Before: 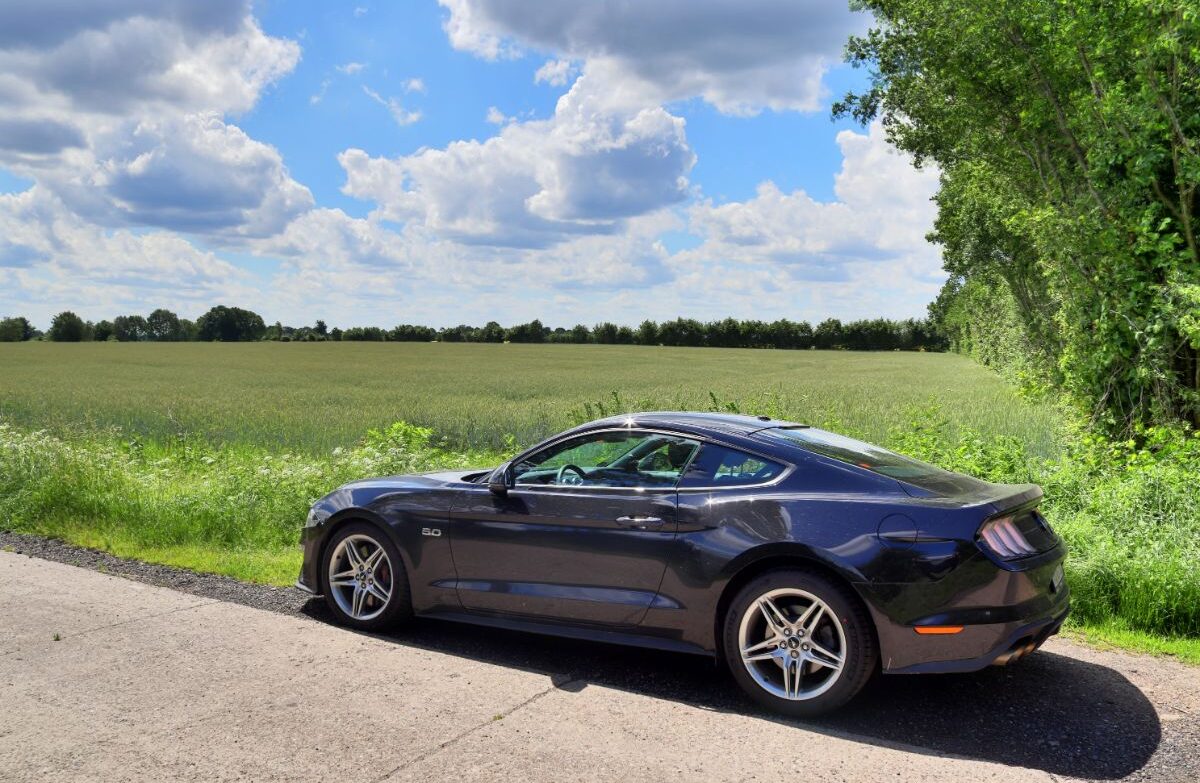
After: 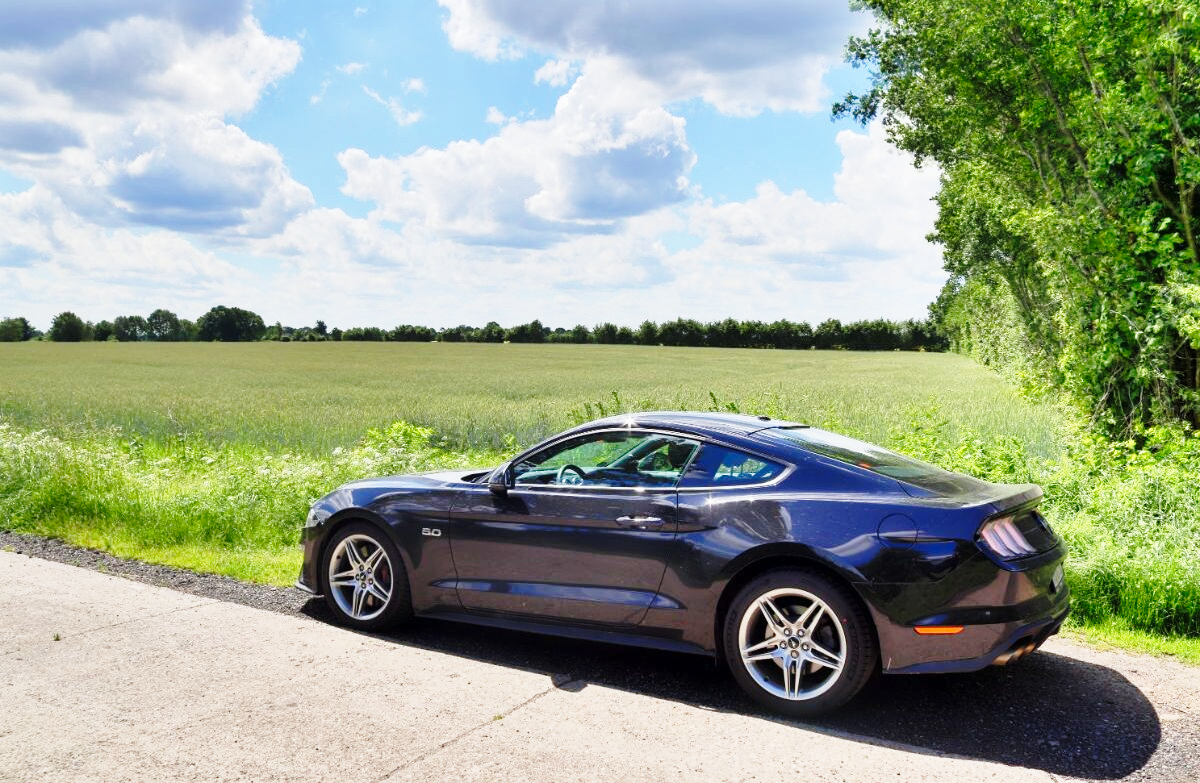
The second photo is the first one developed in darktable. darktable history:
base curve: curves: ch0 [(0, 0) (0.028, 0.03) (0.121, 0.232) (0.46, 0.748) (0.859, 0.968) (1, 1)], preserve colors none
shadows and highlights: shadows 25, highlights -25
